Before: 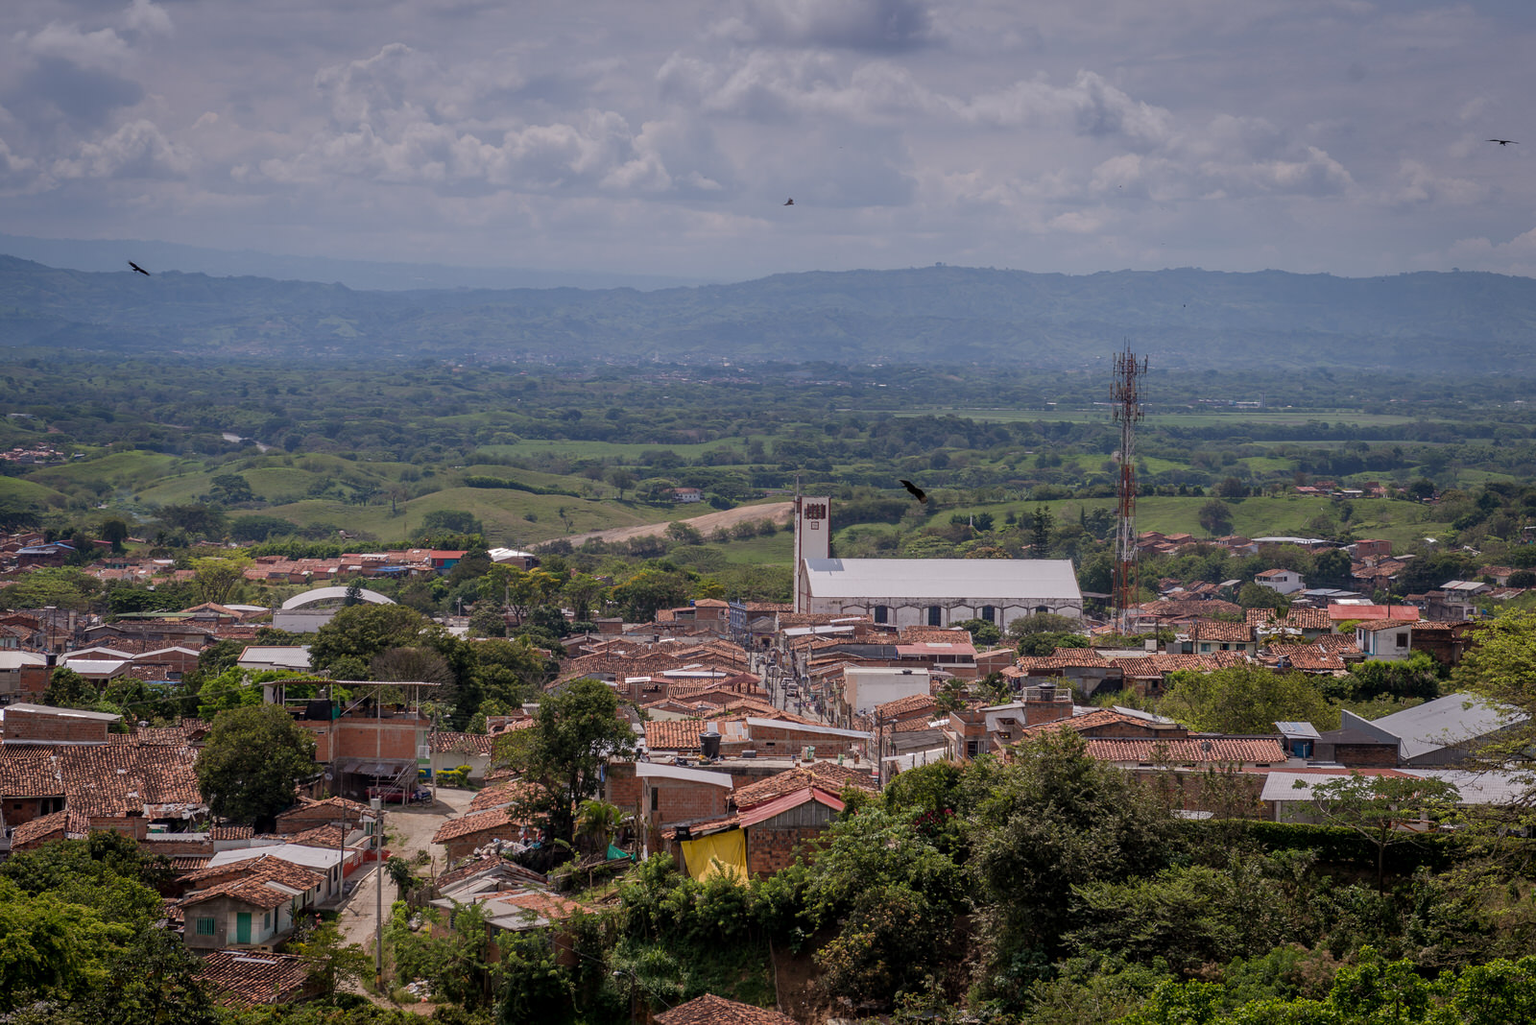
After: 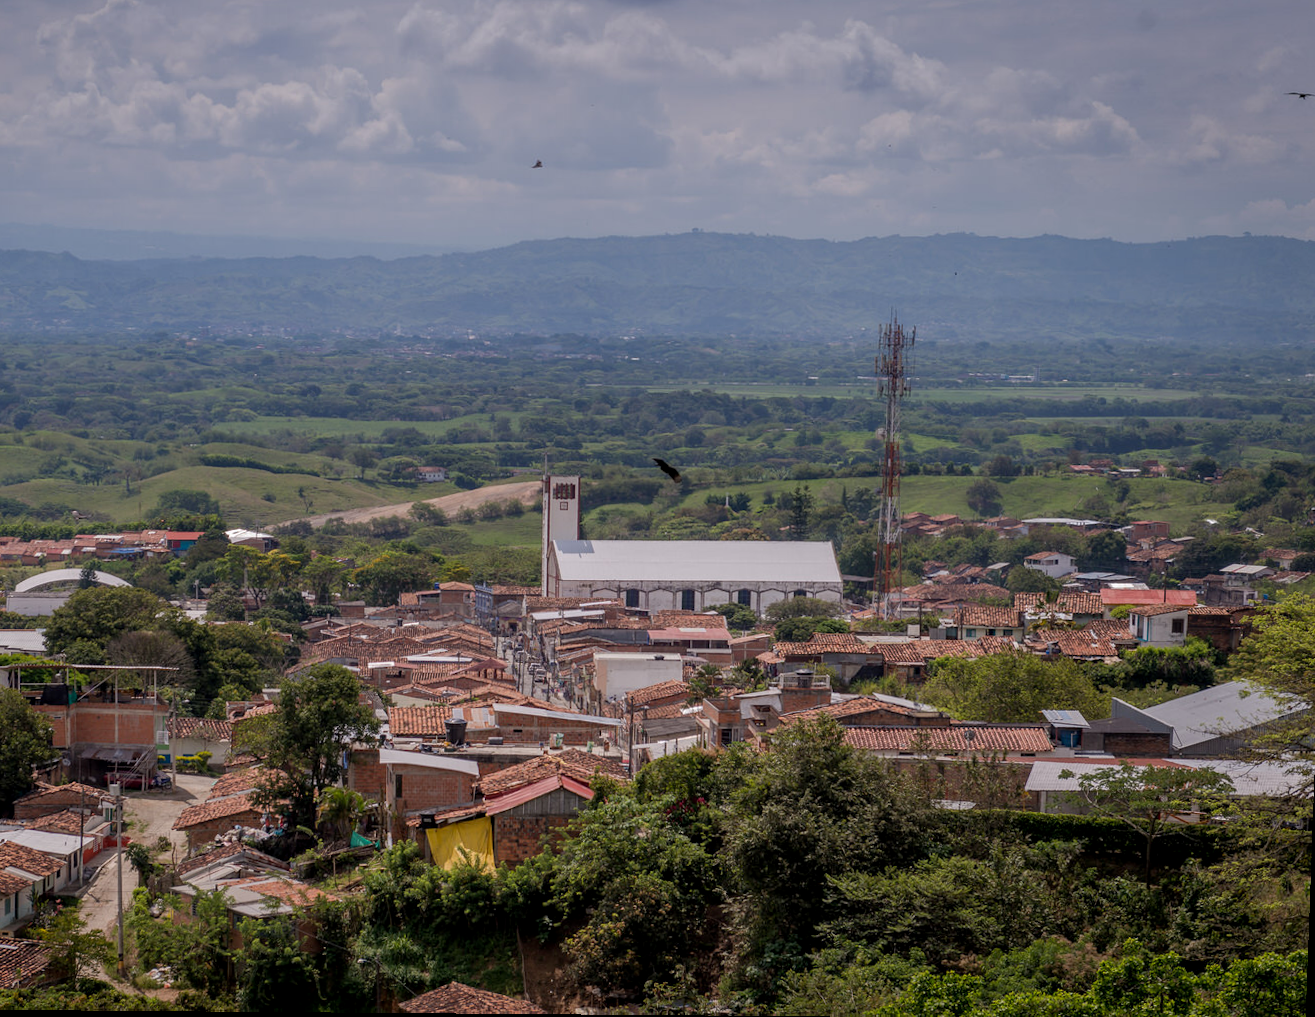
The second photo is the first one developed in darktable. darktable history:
exposure: black level correction 0.002, compensate highlight preservation false
rotate and perspective: lens shift (vertical) 0.048, lens shift (horizontal) -0.024, automatic cropping off
crop and rotate: left 17.959%, top 5.771%, right 1.742%
